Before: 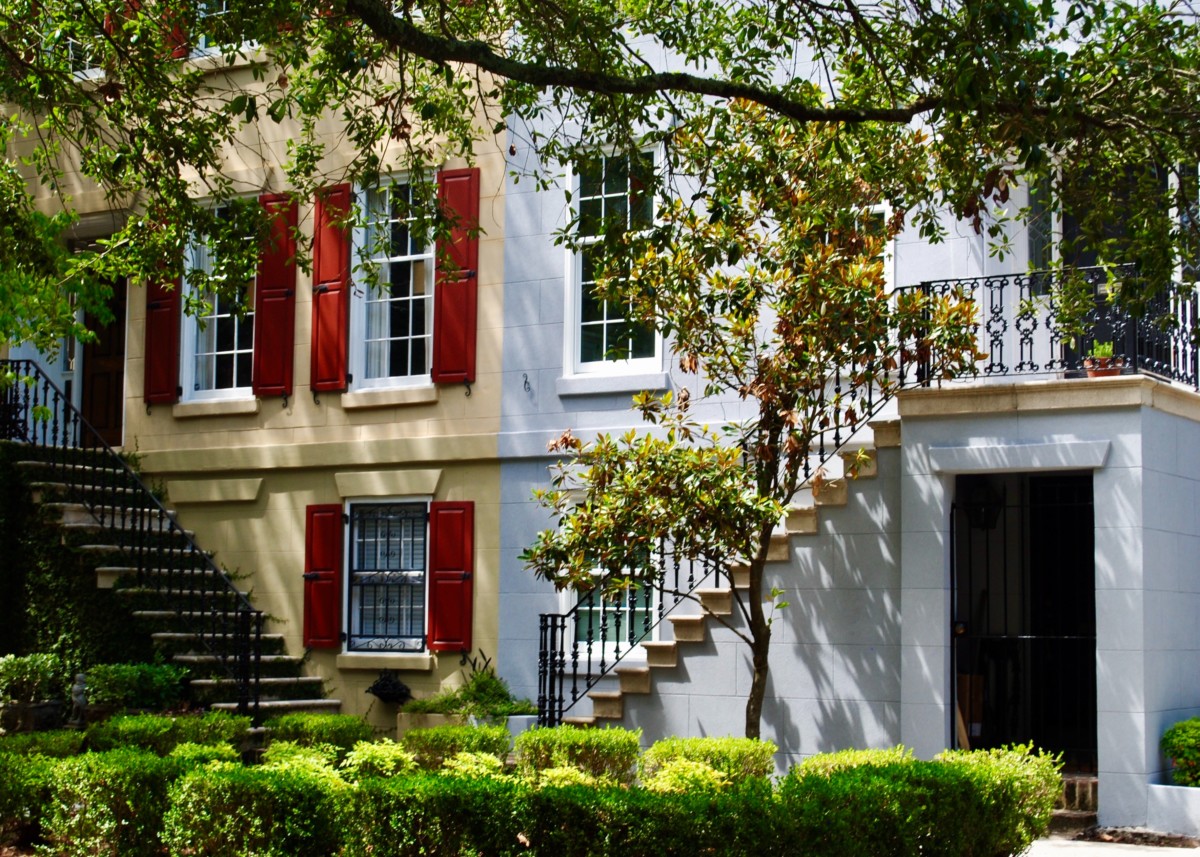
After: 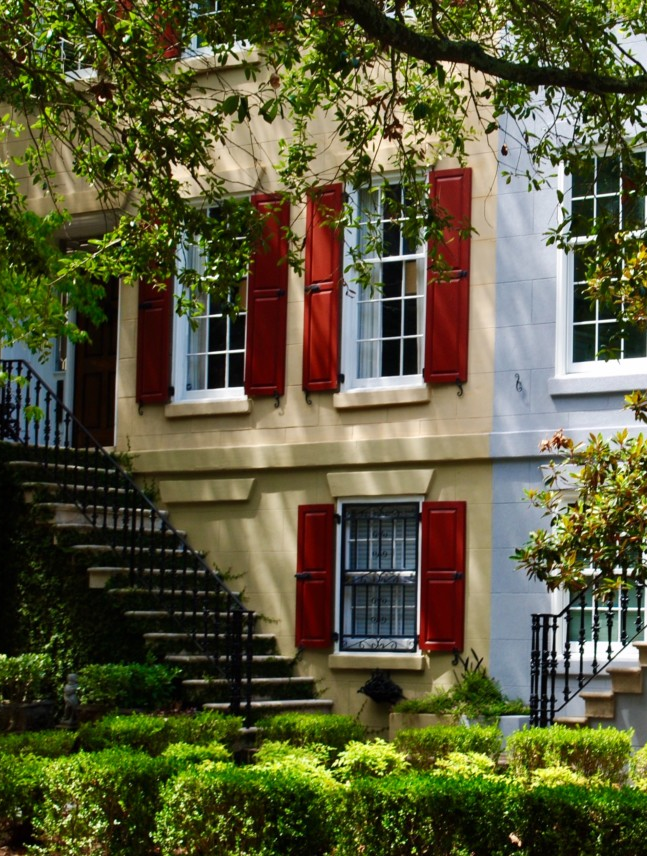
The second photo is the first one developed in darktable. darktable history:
tone equalizer: edges refinement/feathering 500, mask exposure compensation -1.57 EV, preserve details no
crop: left 0.687%, right 45.396%, bottom 0.091%
